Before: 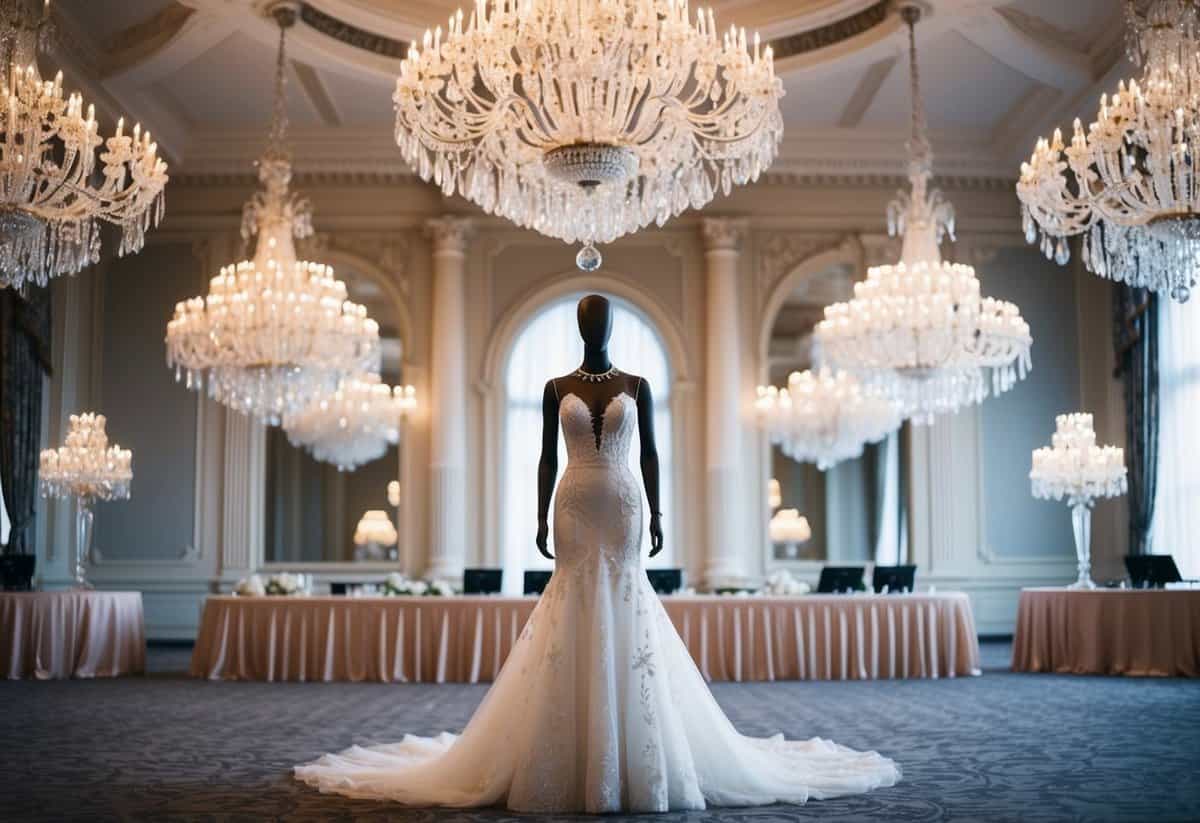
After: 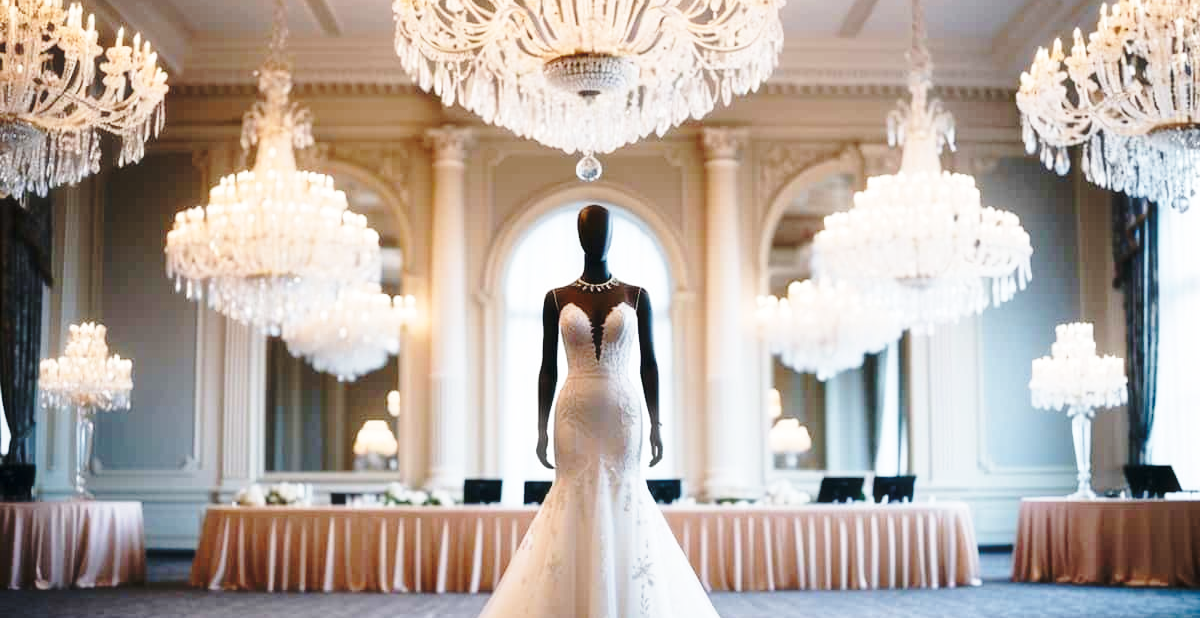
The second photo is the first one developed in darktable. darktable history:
base curve: curves: ch0 [(0, 0) (0.032, 0.037) (0.105, 0.228) (0.435, 0.76) (0.856, 0.983) (1, 1)], preserve colors none
haze removal: strength -0.058, compatibility mode true, adaptive false
crop: top 11.009%, bottom 13.893%
